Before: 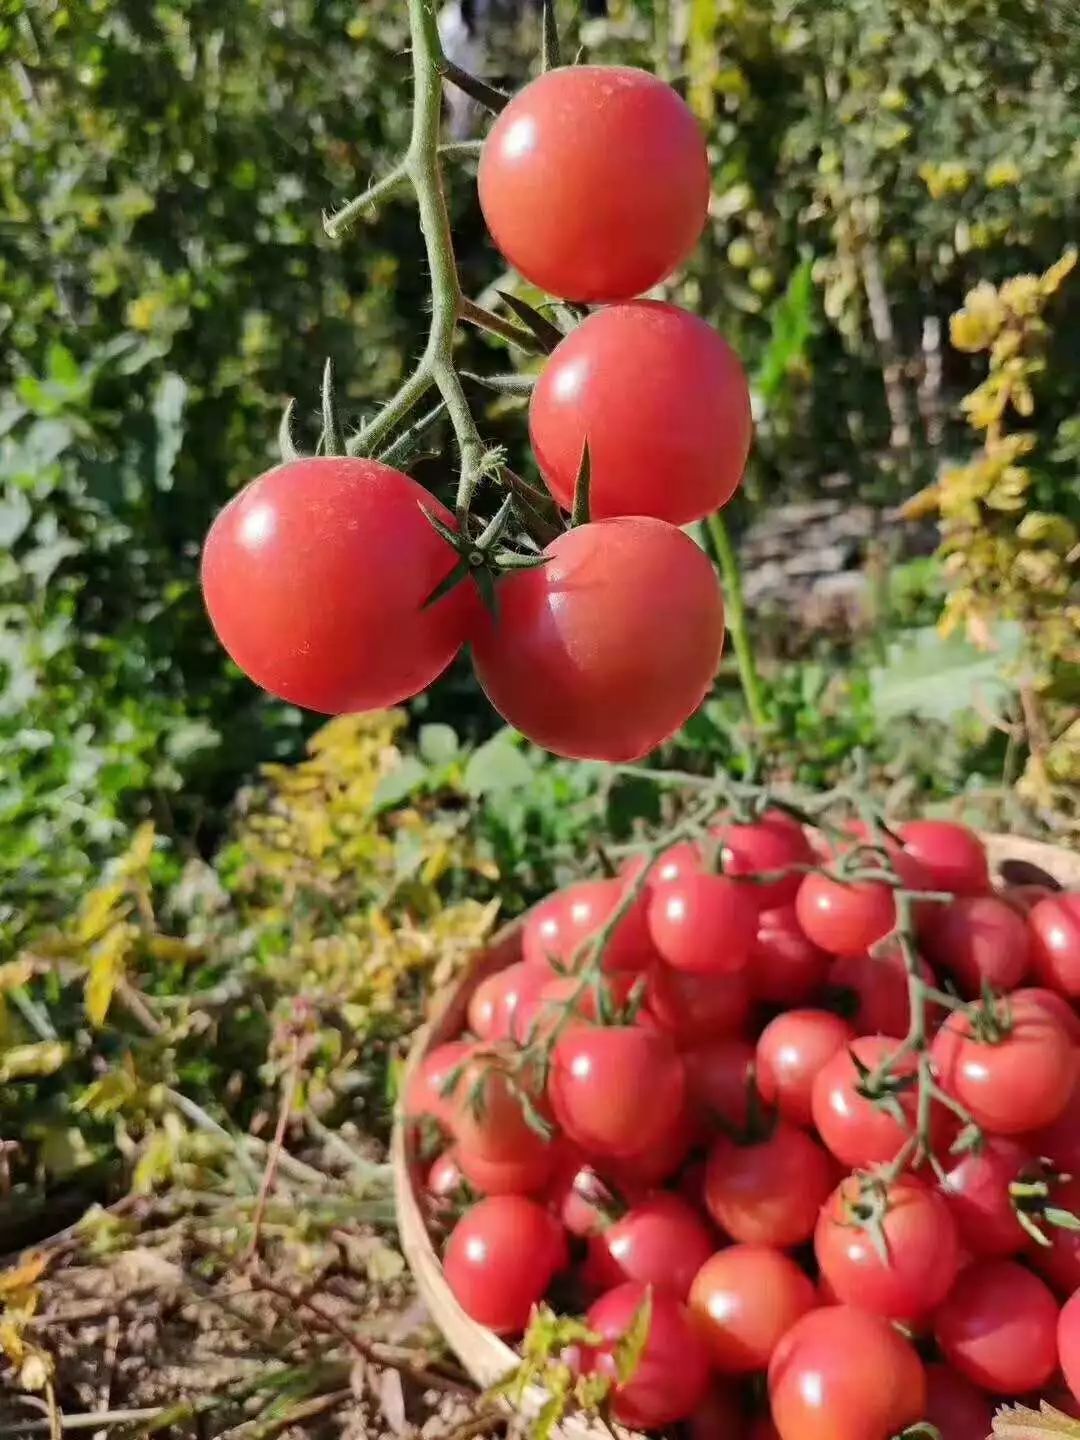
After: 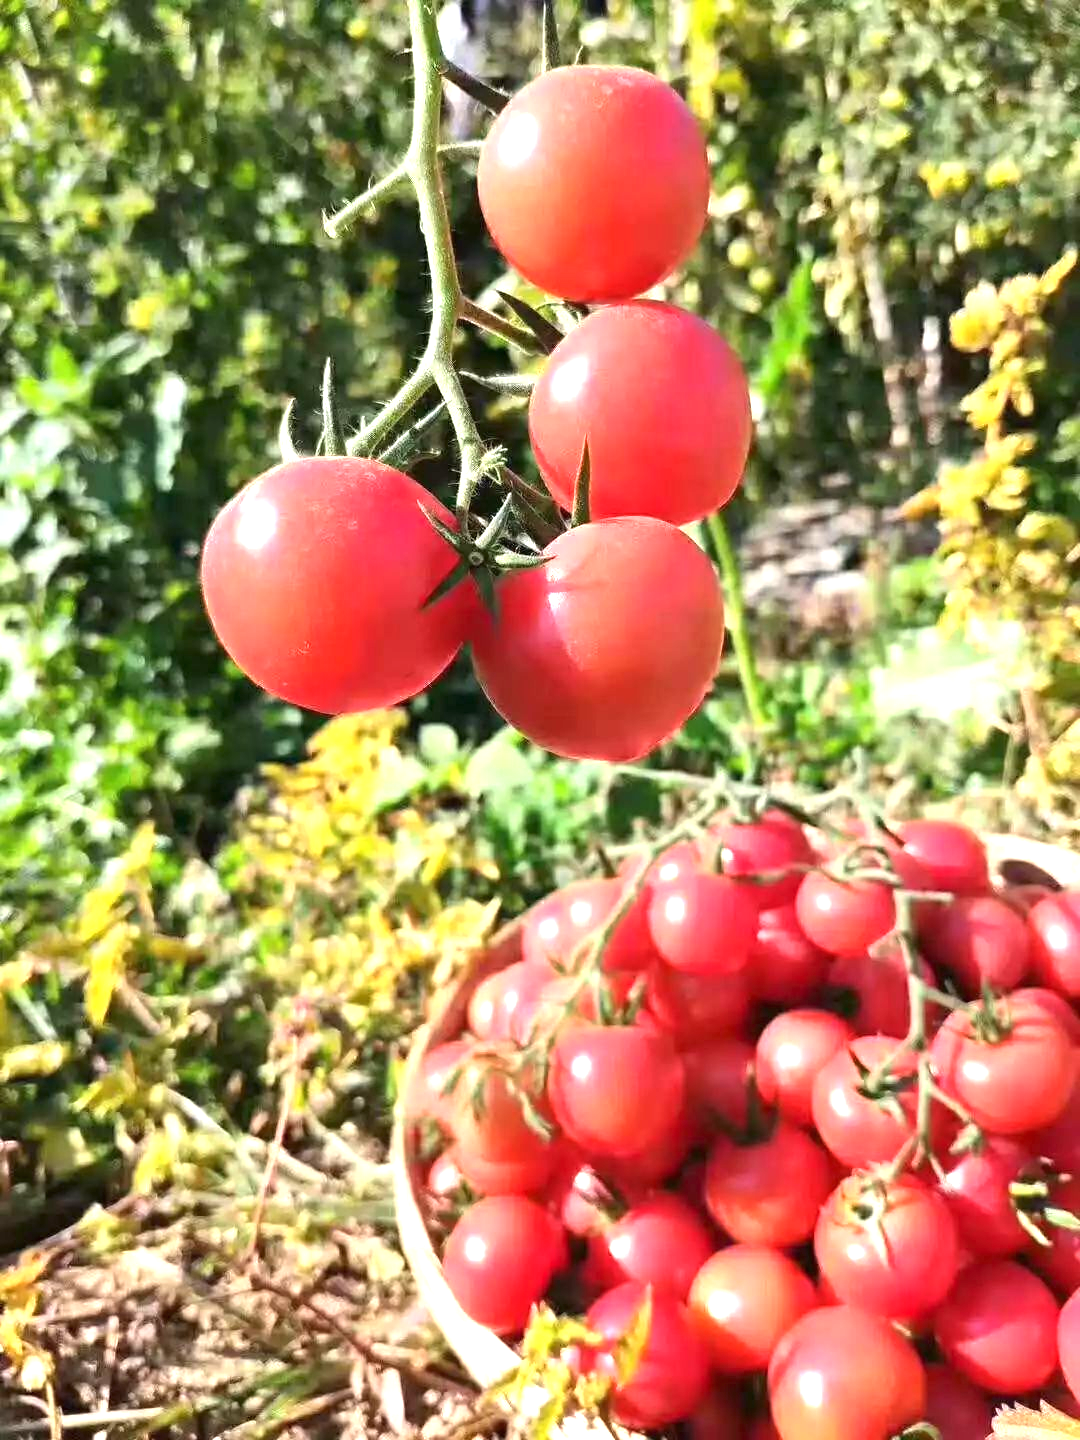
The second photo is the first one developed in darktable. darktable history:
exposure: black level correction 0, exposure 1.292 EV, compensate exposure bias true, compensate highlight preservation false
